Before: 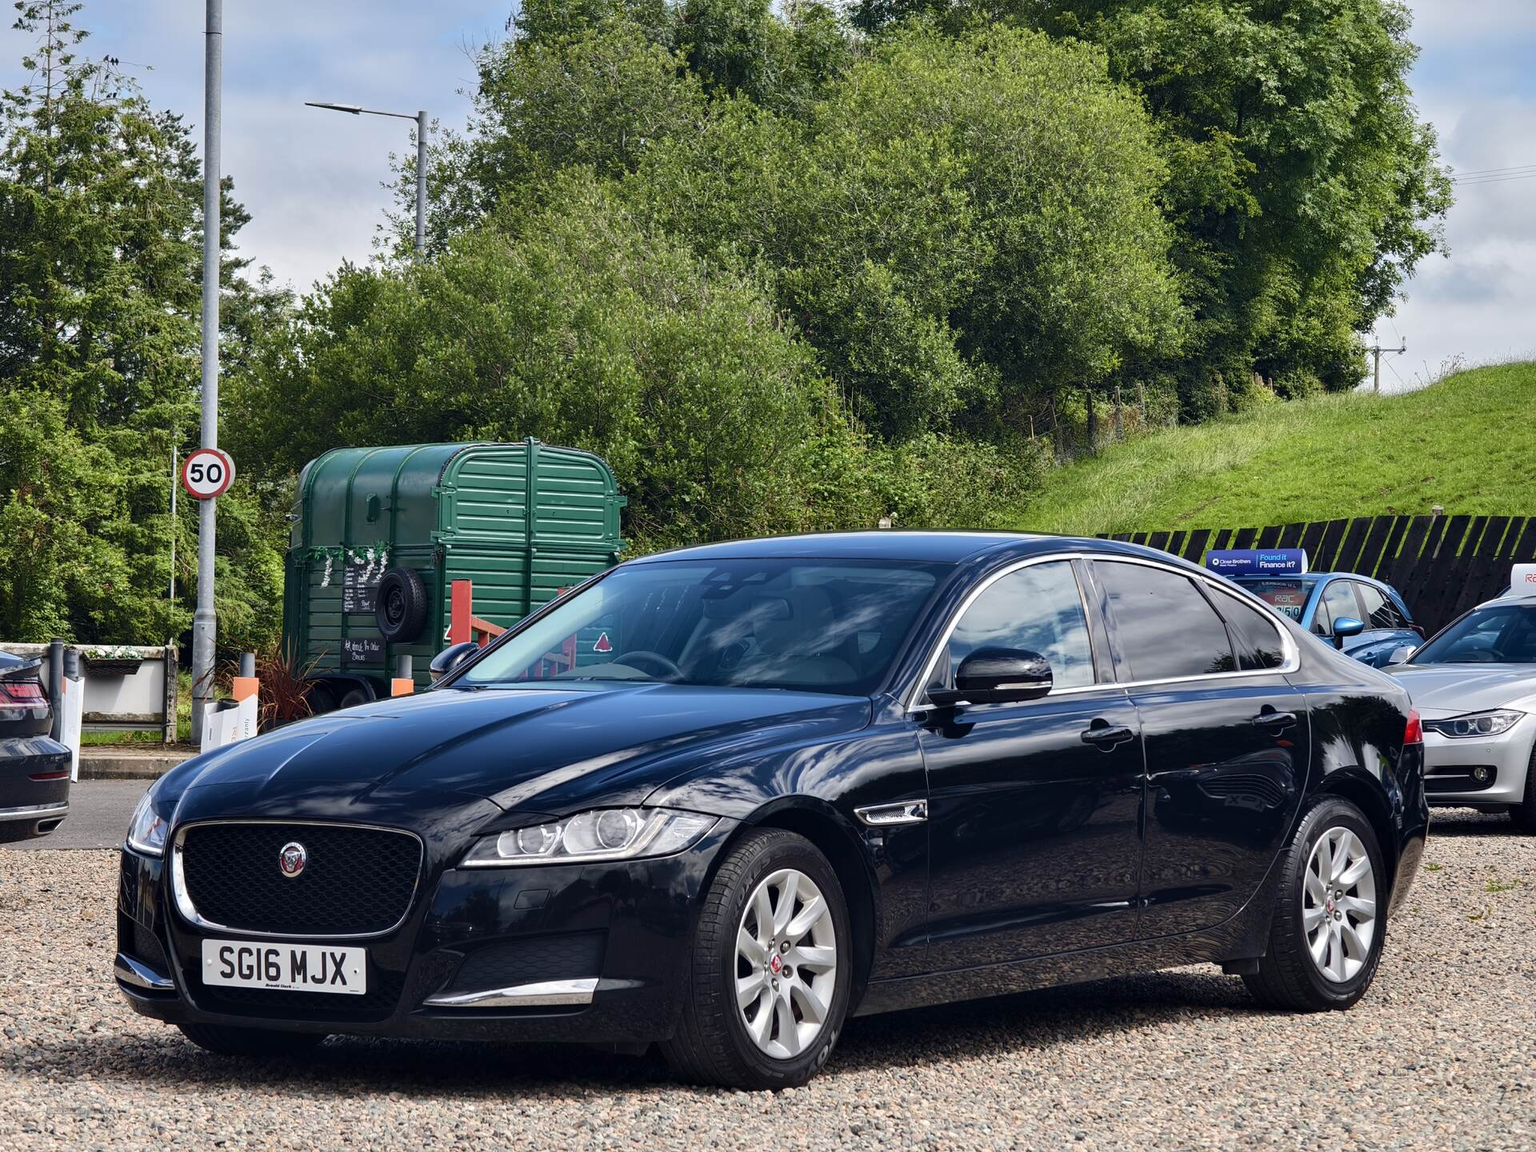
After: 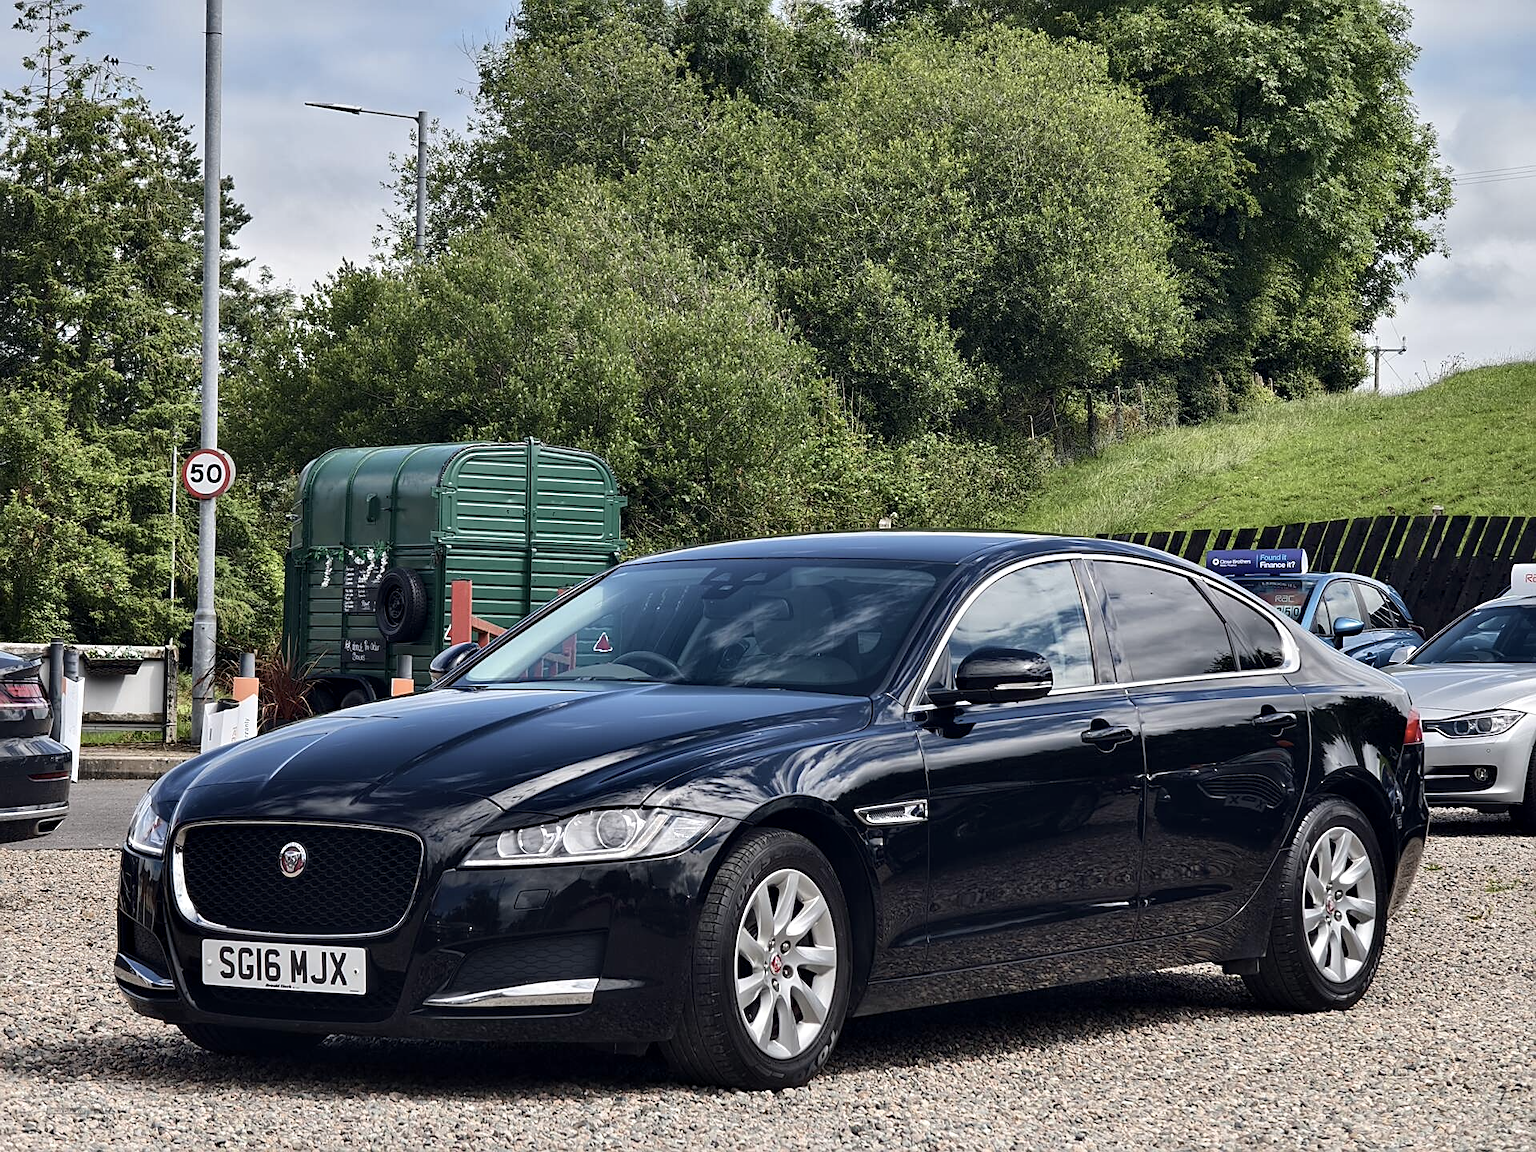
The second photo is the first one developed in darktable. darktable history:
sharpen: on, module defaults
contrast equalizer: y [[0.439, 0.44, 0.442, 0.457, 0.493, 0.498], [0.5 ×6], [0.5 ×6], [0 ×6], [0 ×6]], mix -0.282
tone equalizer: mask exposure compensation -0.496 EV
color correction: highlights b* 0.065, saturation 0.782
